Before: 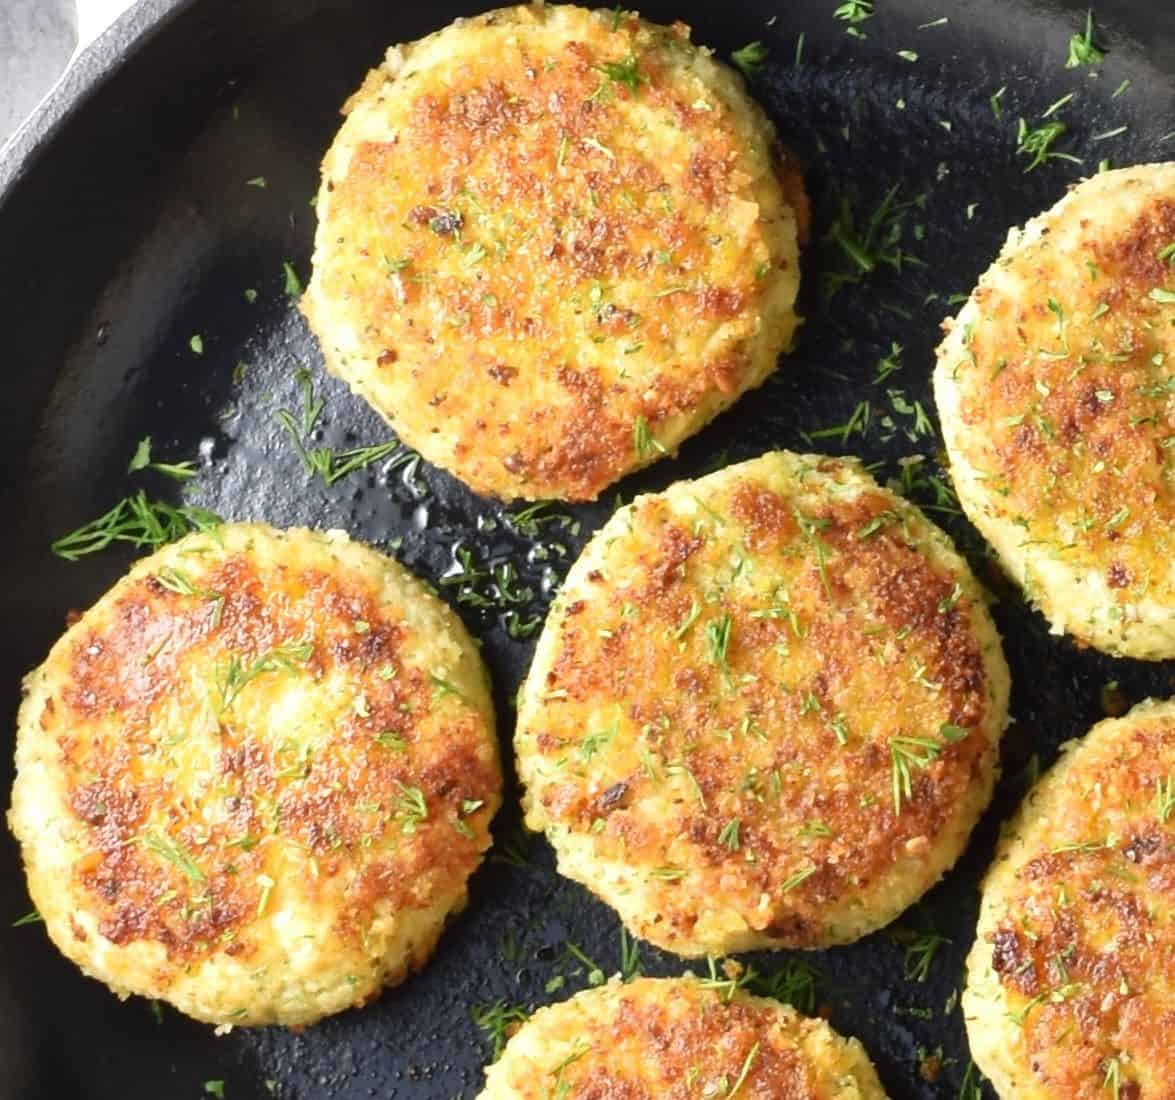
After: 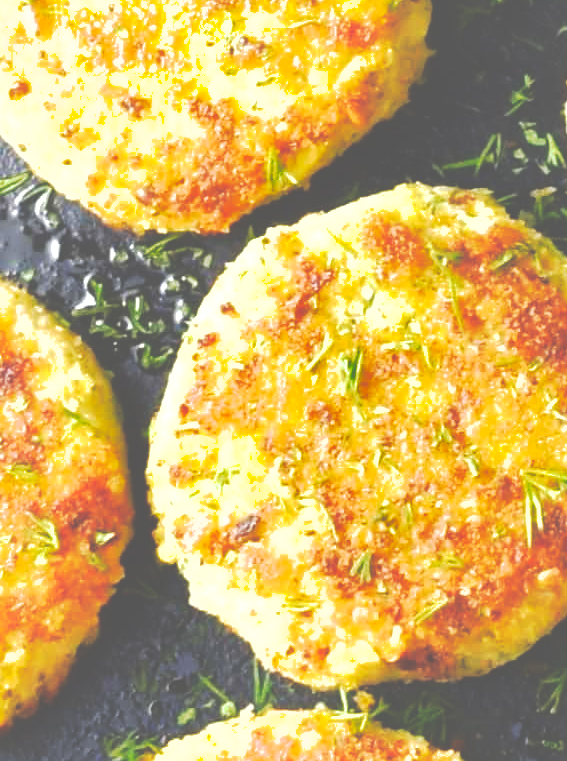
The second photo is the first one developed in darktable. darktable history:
crop: left 31.37%, top 24.441%, right 20.308%, bottom 6.328%
contrast brightness saturation: contrast -0.1, saturation -0.093
exposure: black level correction 0, exposure 0.9 EV, compensate highlight preservation false
color balance rgb: perceptual saturation grading › global saturation 4.008%, global vibrance 24.633%
shadows and highlights: on, module defaults
tone curve: curves: ch0 [(0, 0) (0.003, 0.345) (0.011, 0.345) (0.025, 0.345) (0.044, 0.349) (0.069, 0.353) (0.1, 0.356) (0.136, 0.359) (0.177, 0.366) (0.224, 0.378) (0.277, 0.398) (0.335, 0.429) (0.399, 0.476) (0.468, 0.545) (0.543, 0.624) (0.623, 0.721) (0.709, 0.811) (0.801, 0.876) (0.898, 0.913) (1, 1)], preserve colors none
